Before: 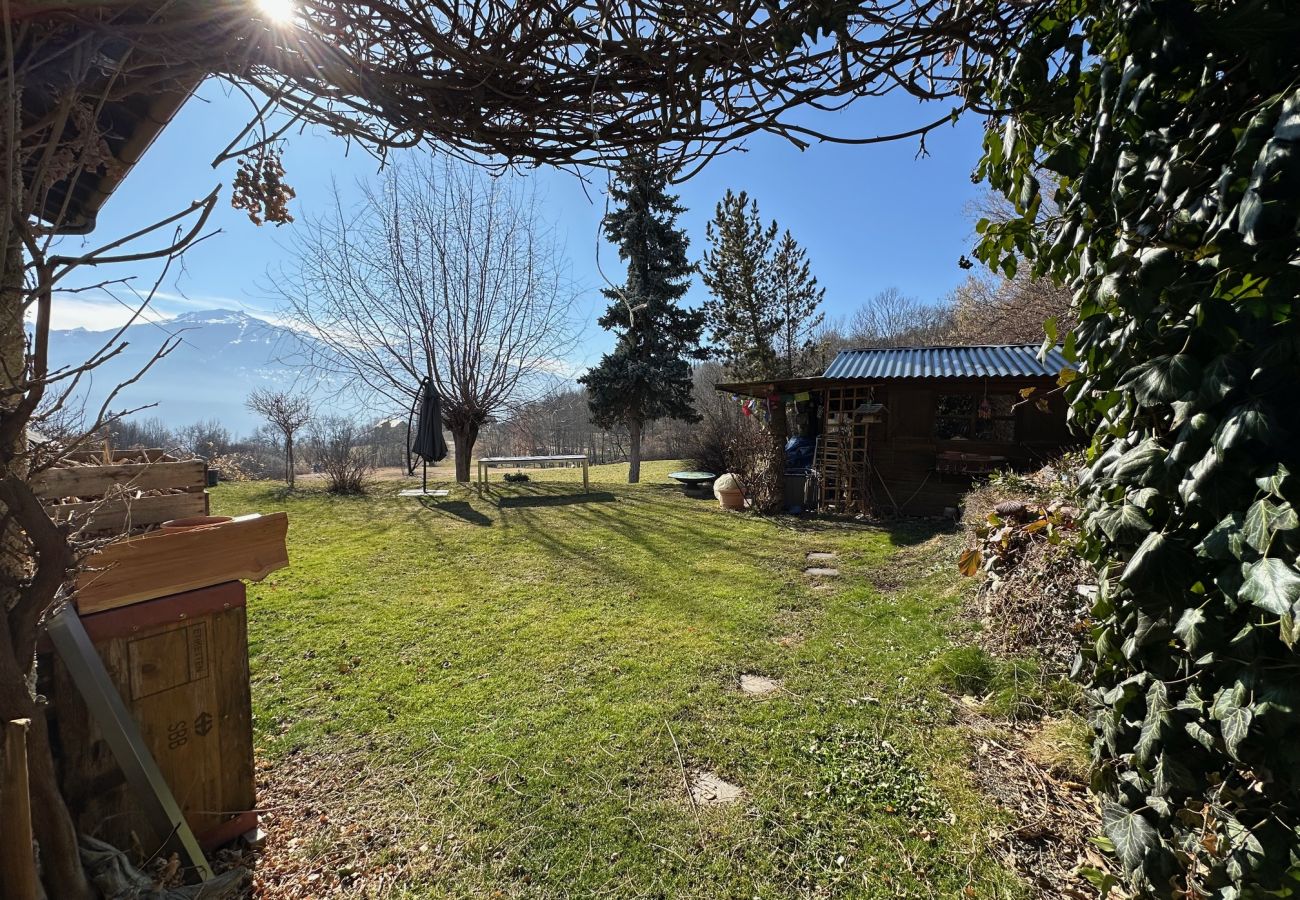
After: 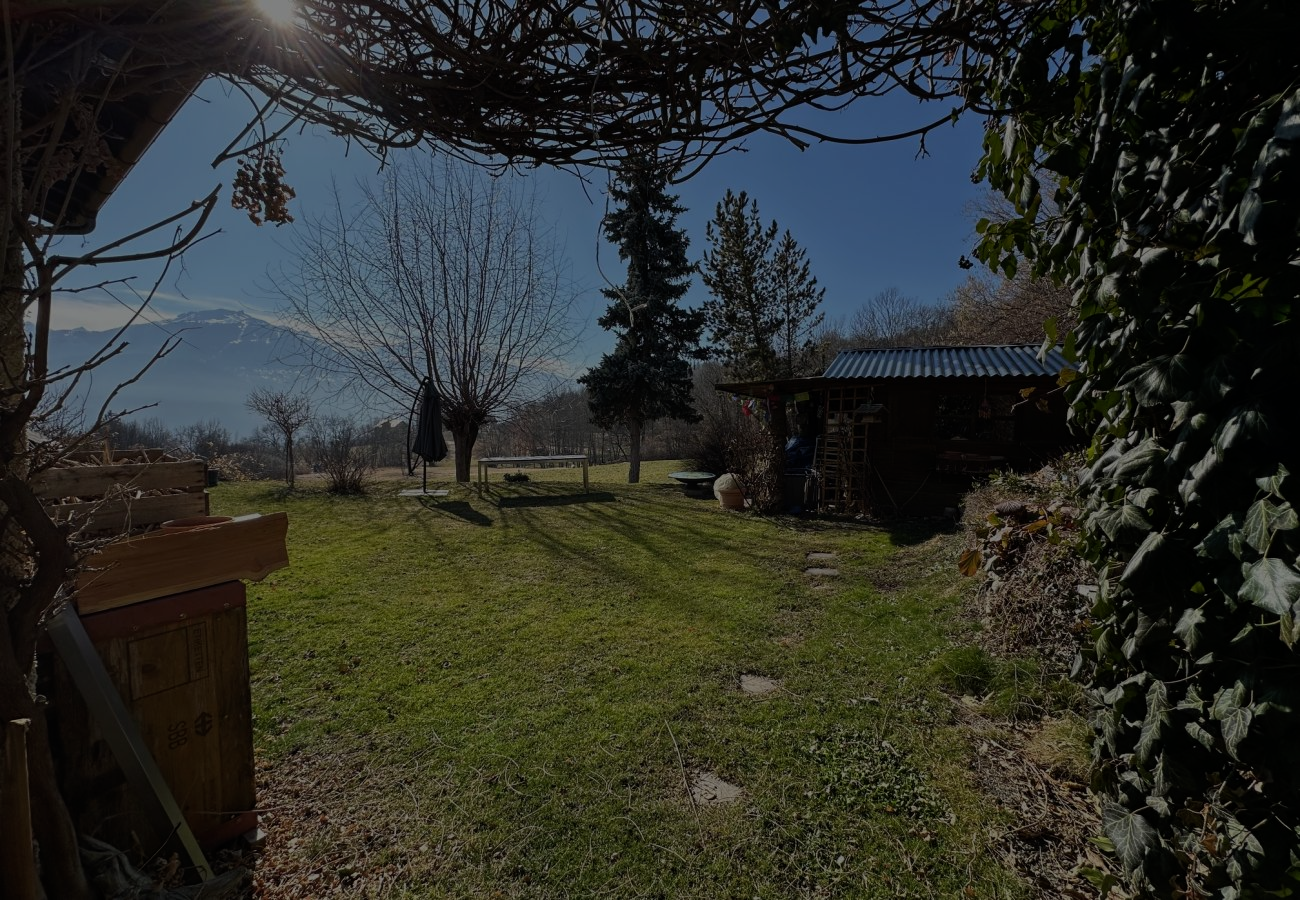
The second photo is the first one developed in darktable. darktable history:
exposure: exposure -2.091 EV, compensate exposure bias true, compensate highlight preservation false
